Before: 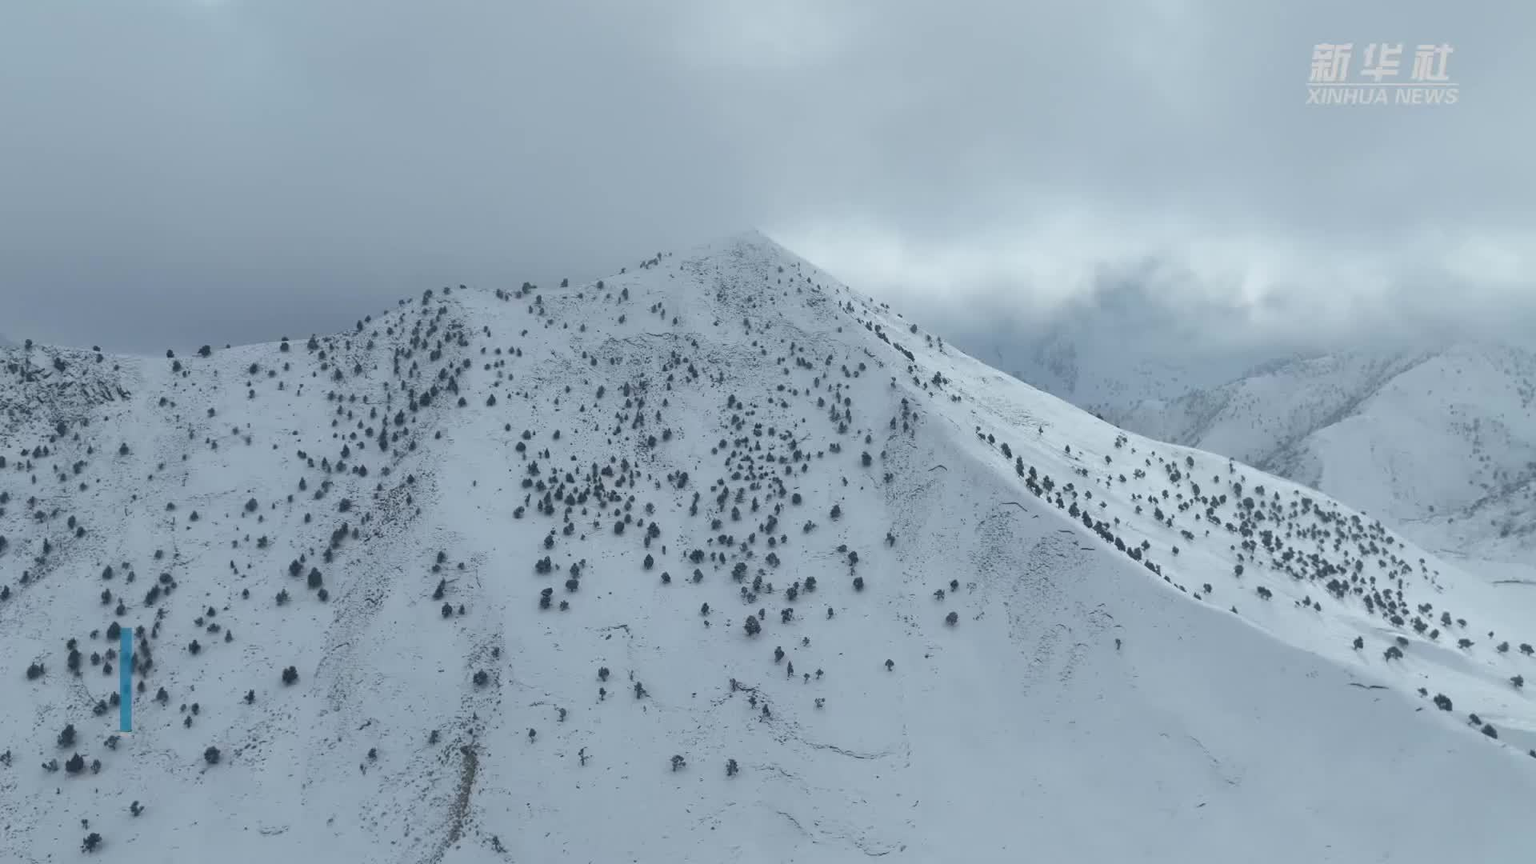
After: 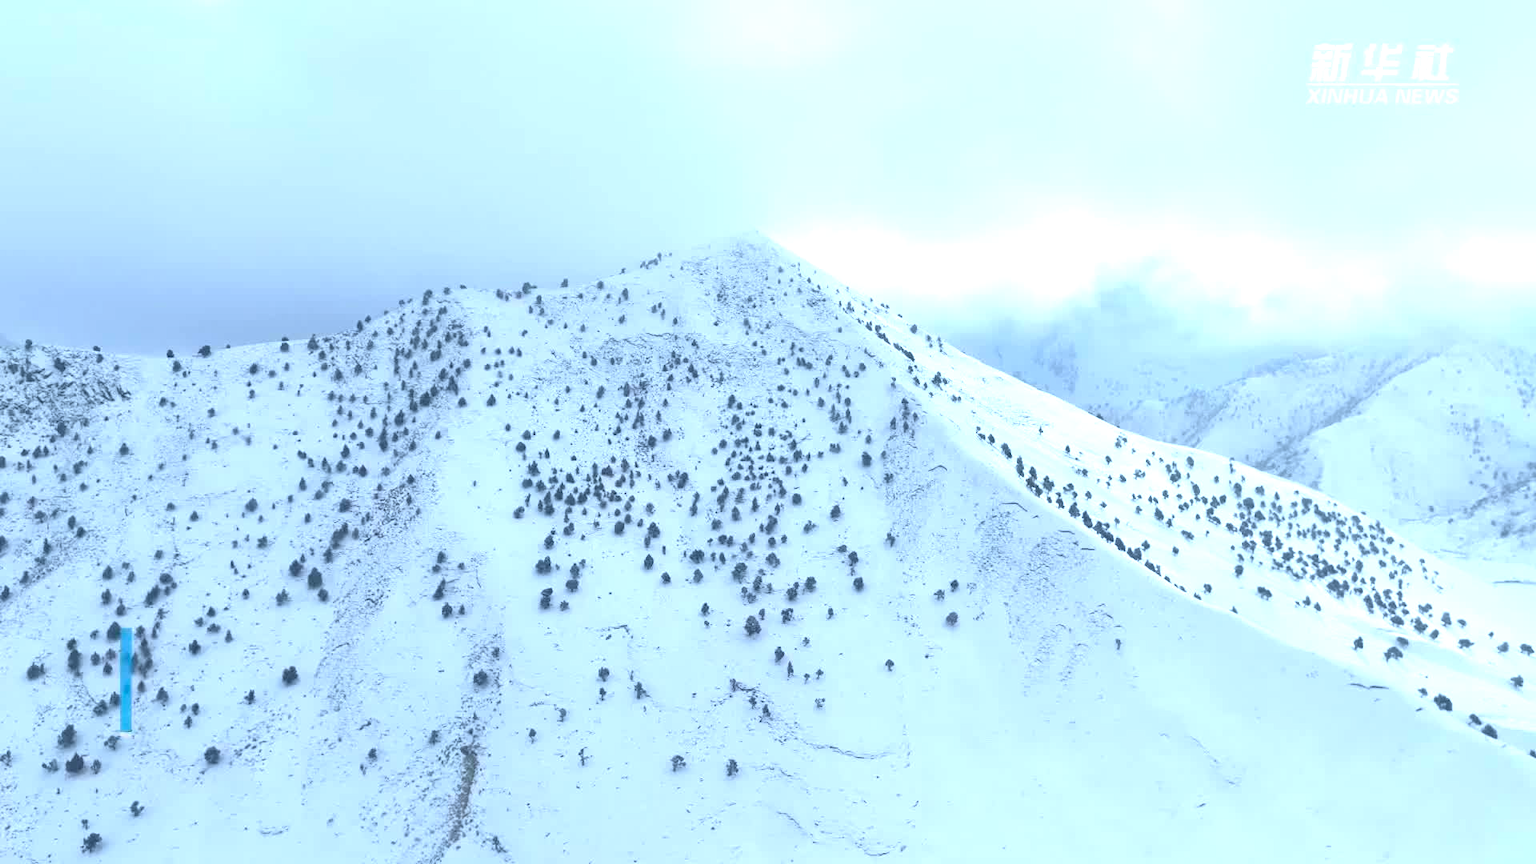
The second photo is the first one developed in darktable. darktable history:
color calibration: x 0.372, y 0.386, temperature 4283.97 K
exposure: black level correction 0, exposure 1.2 EV, compensate exposure bias true, compensate highlight preservation false
